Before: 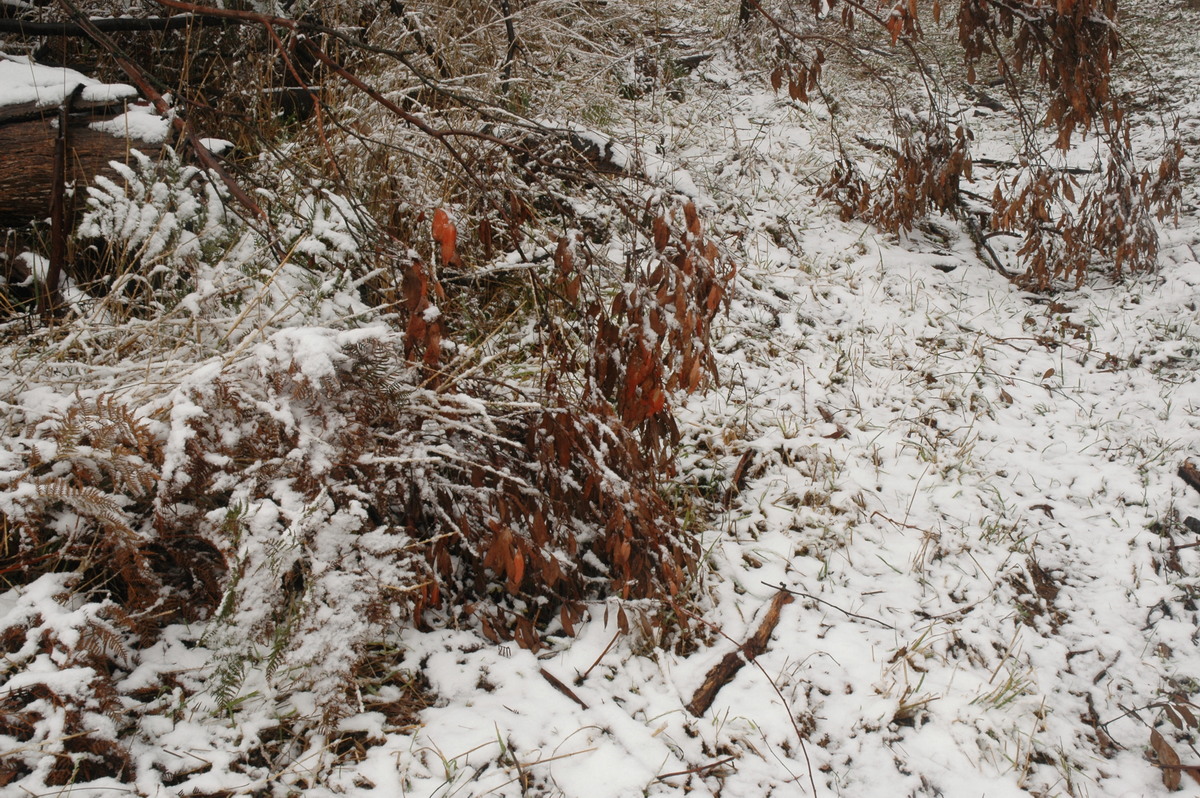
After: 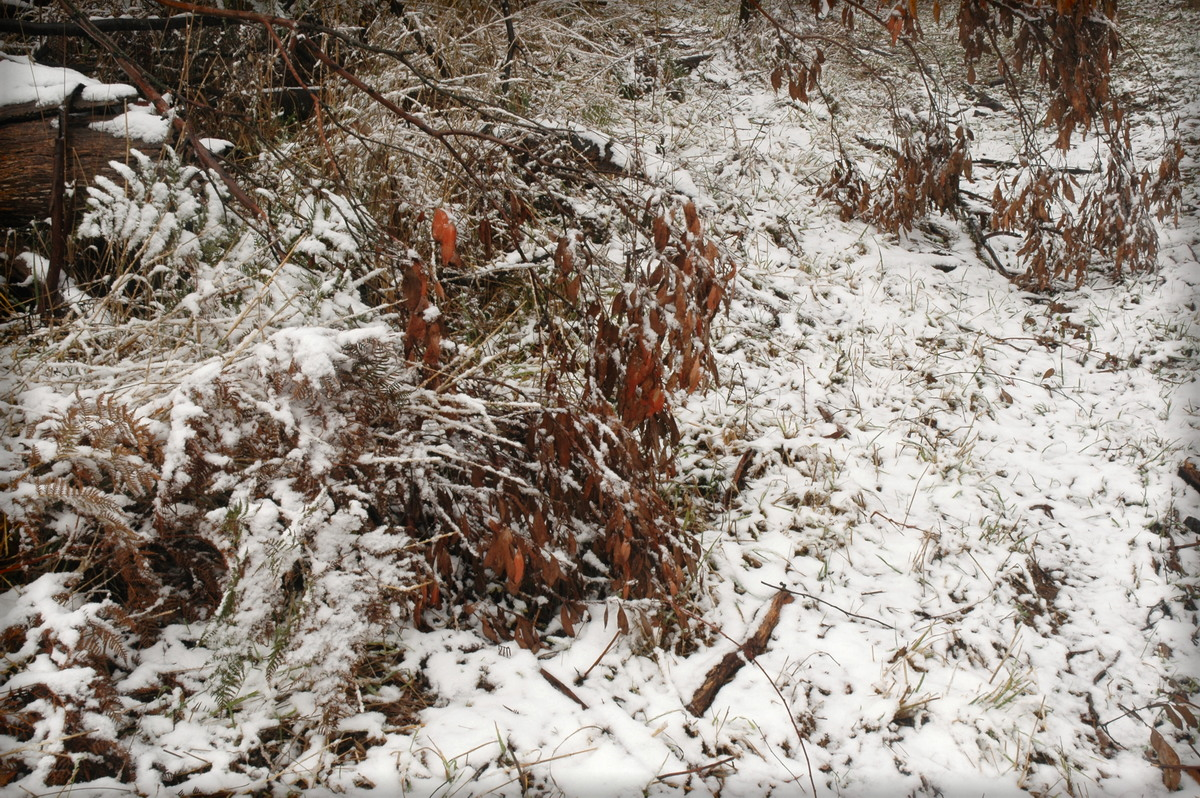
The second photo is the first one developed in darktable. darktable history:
shadows and highlights: radius 45.29, white point adjustment 6.78, compress 79.58%, soften with gaussian
vignetting: fall-off start 93.07%, fall-off radius 6.23%, saturation 0.387, automatic ratio true, width/height ratio 1.331, shape 0.045
